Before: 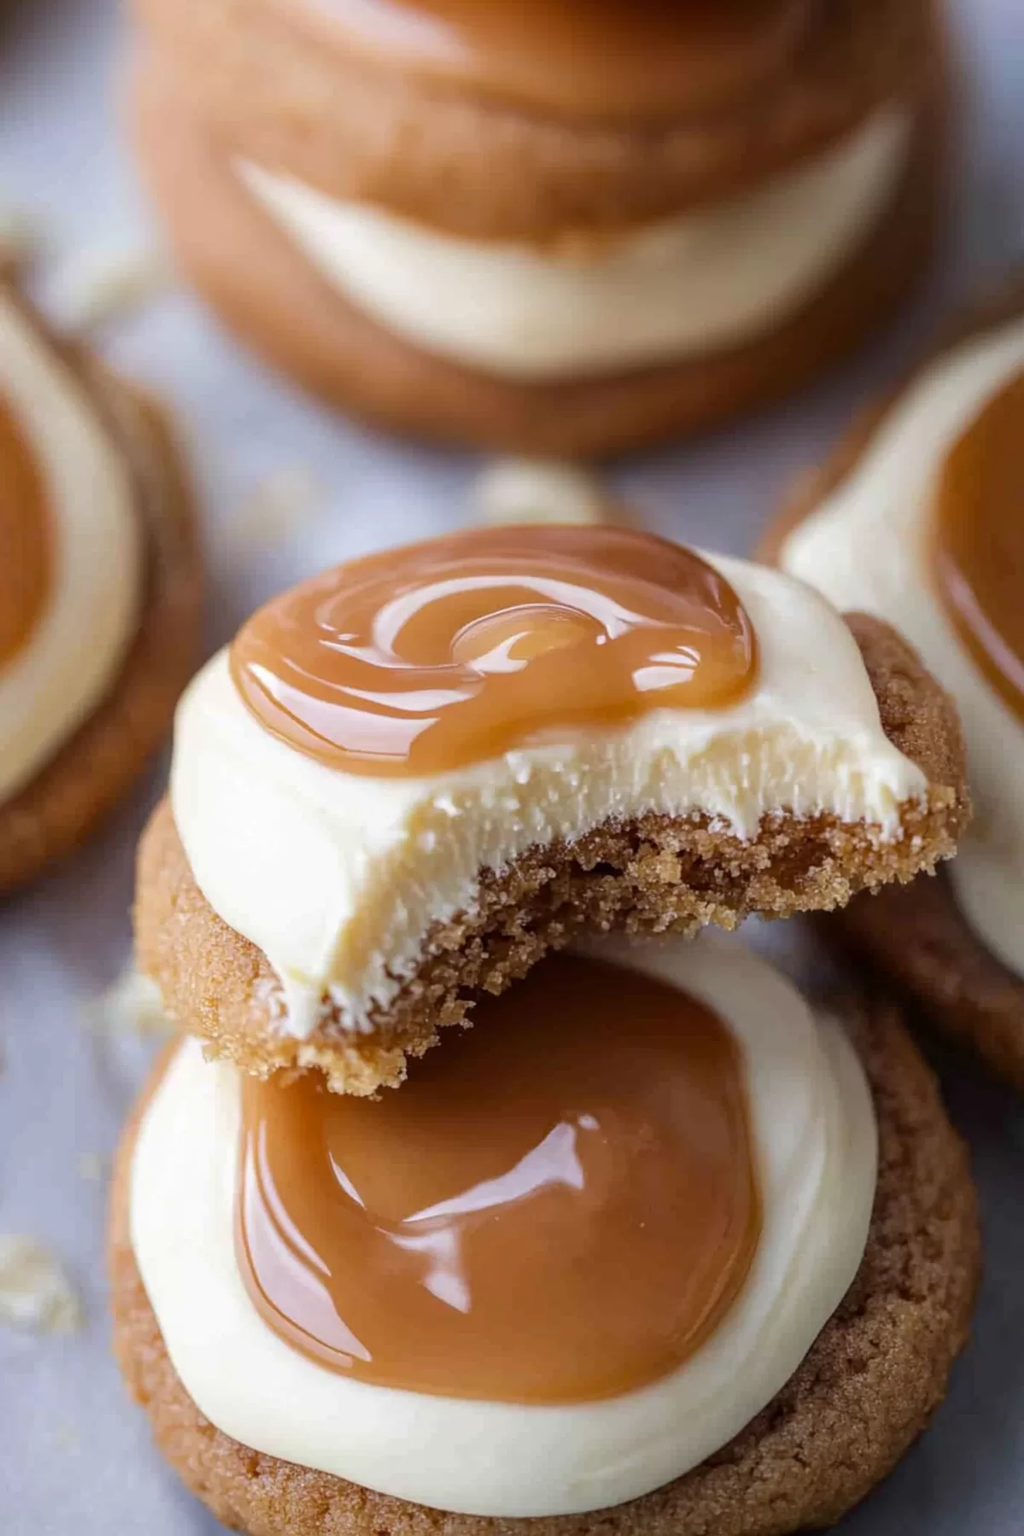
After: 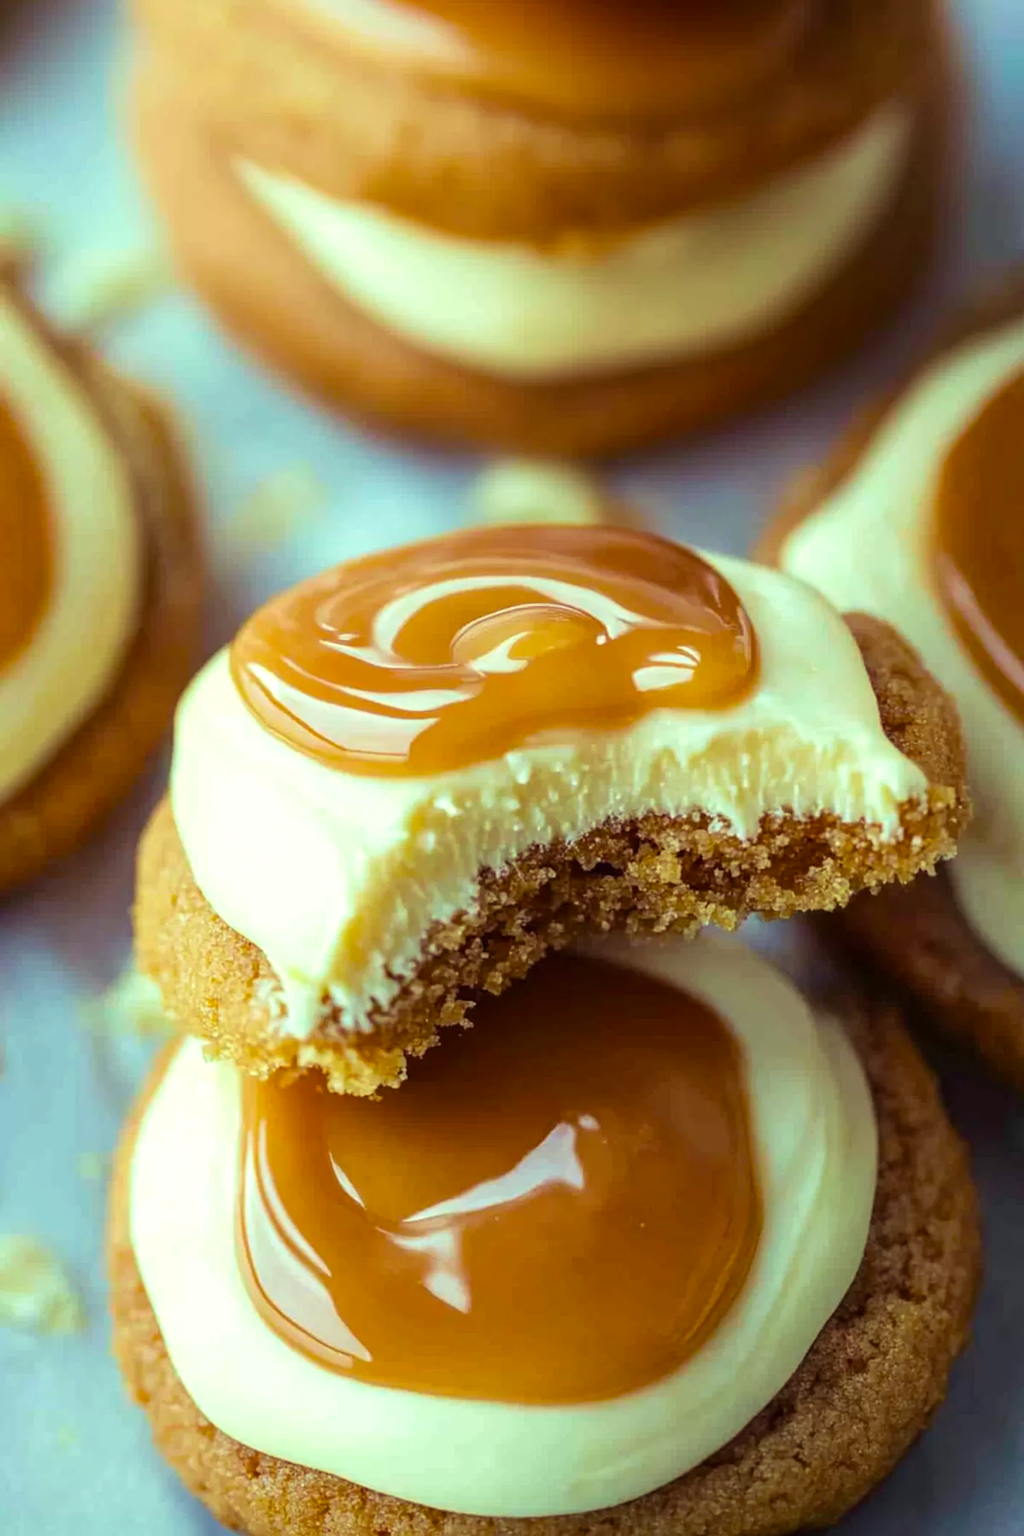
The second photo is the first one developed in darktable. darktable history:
velvia: on, module defaults
color balance rgb: highlights gain › luminance 15.493%, highlights gain › chroma 7.084%, highlights gain › hue 125.68°, perceptual saturation grading › global saturation 25.026%, global vibrance 20%
exposure: black level correction -0.001, exposure 0.08 EV, compensate highlight preservation false
